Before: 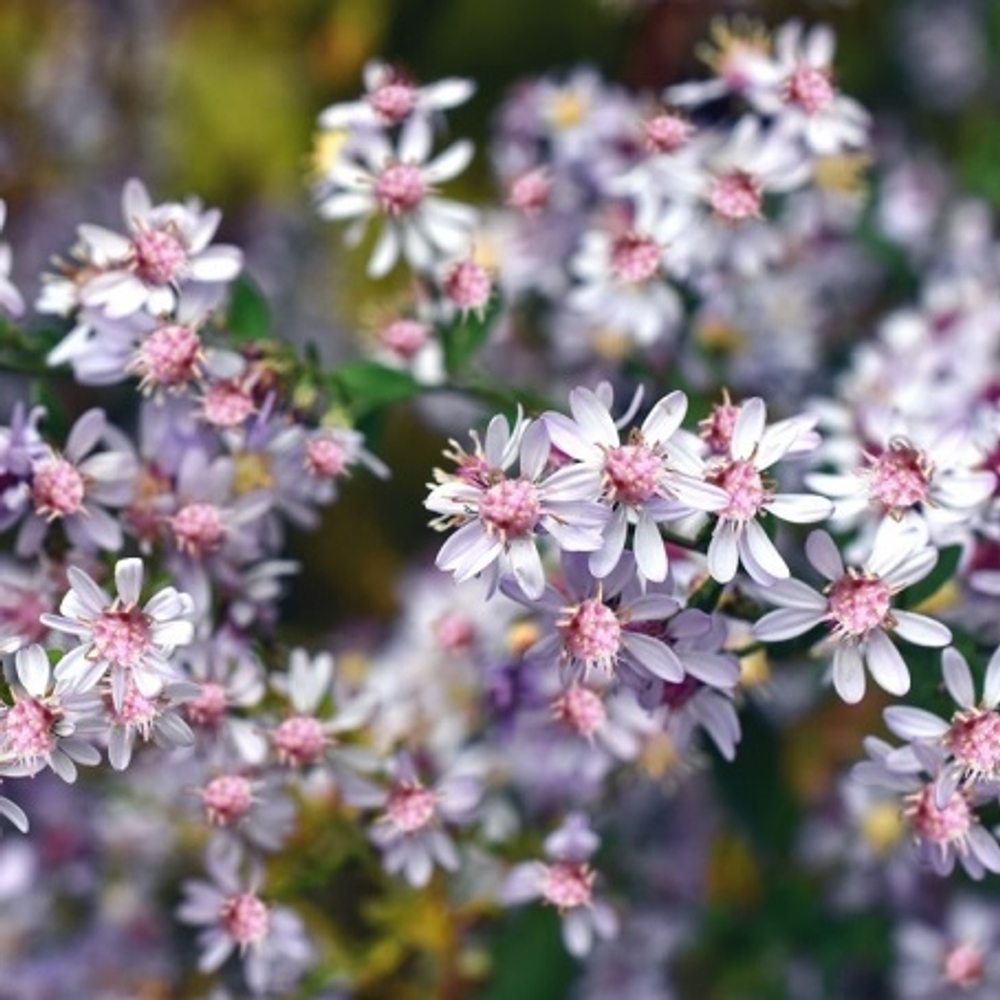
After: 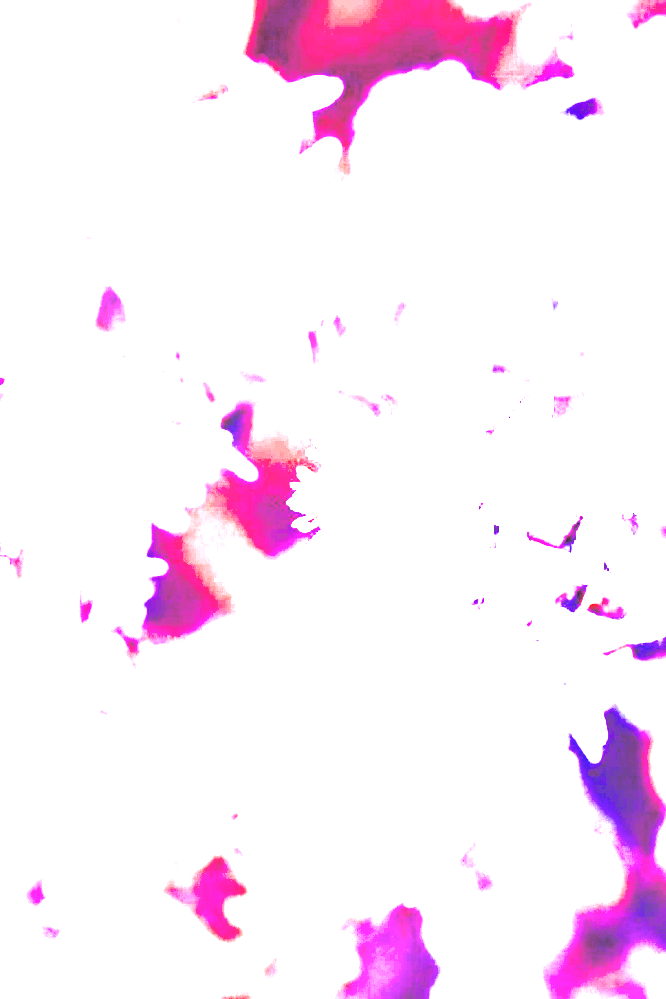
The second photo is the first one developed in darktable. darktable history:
haze removal: compatibility mode true, adaptive false
white balance: red 8, blue 8
crop and rotate: left 13.537%, right 19.796%
split-toning: shadows › saturation 0.2
